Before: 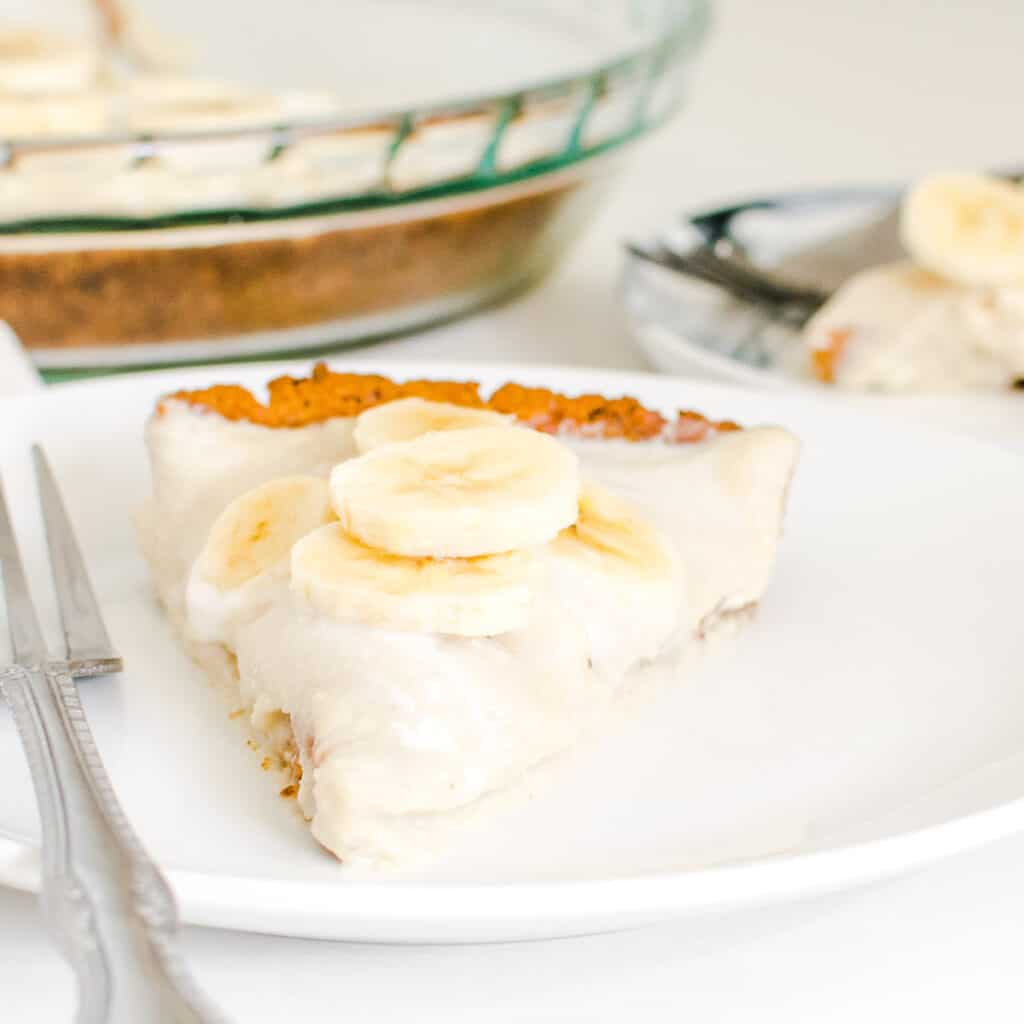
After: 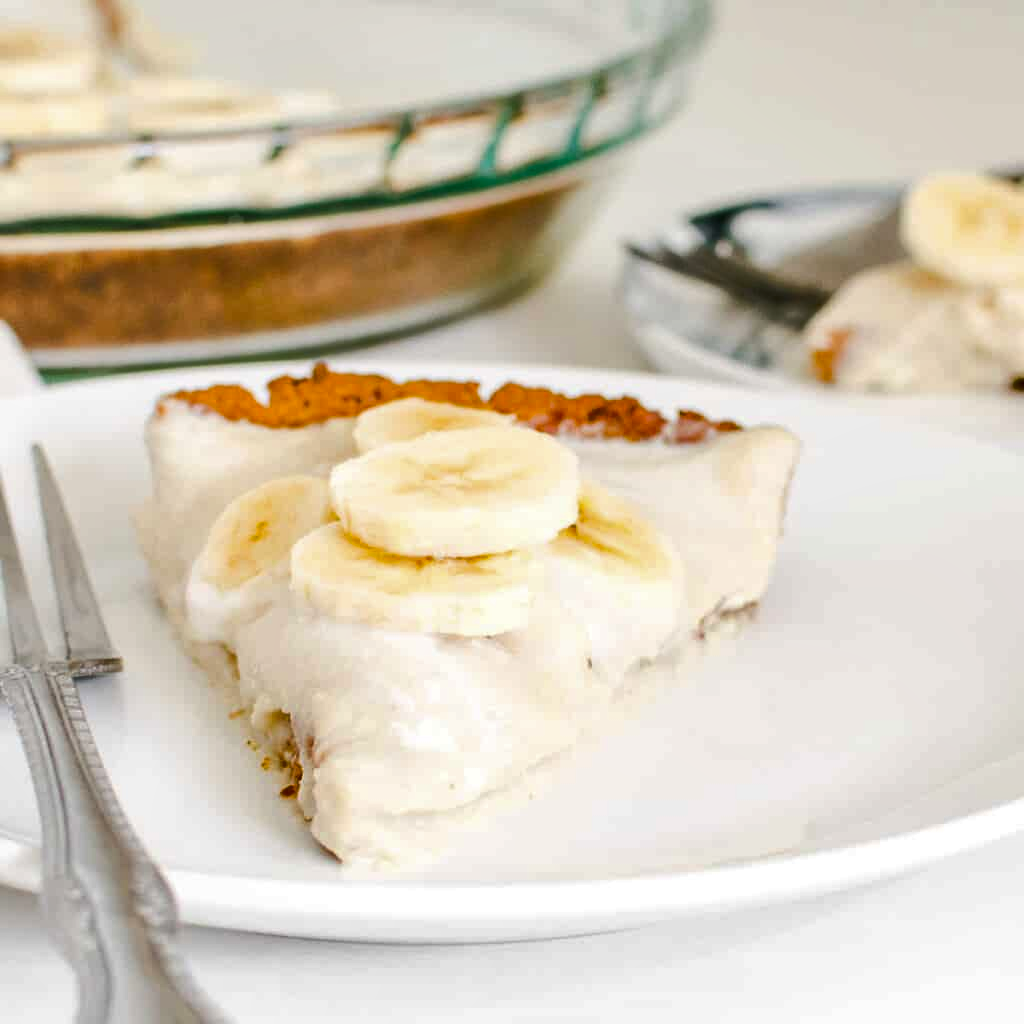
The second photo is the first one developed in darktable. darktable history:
shadows and highlights: shadows 59.92, soften with gaussian
